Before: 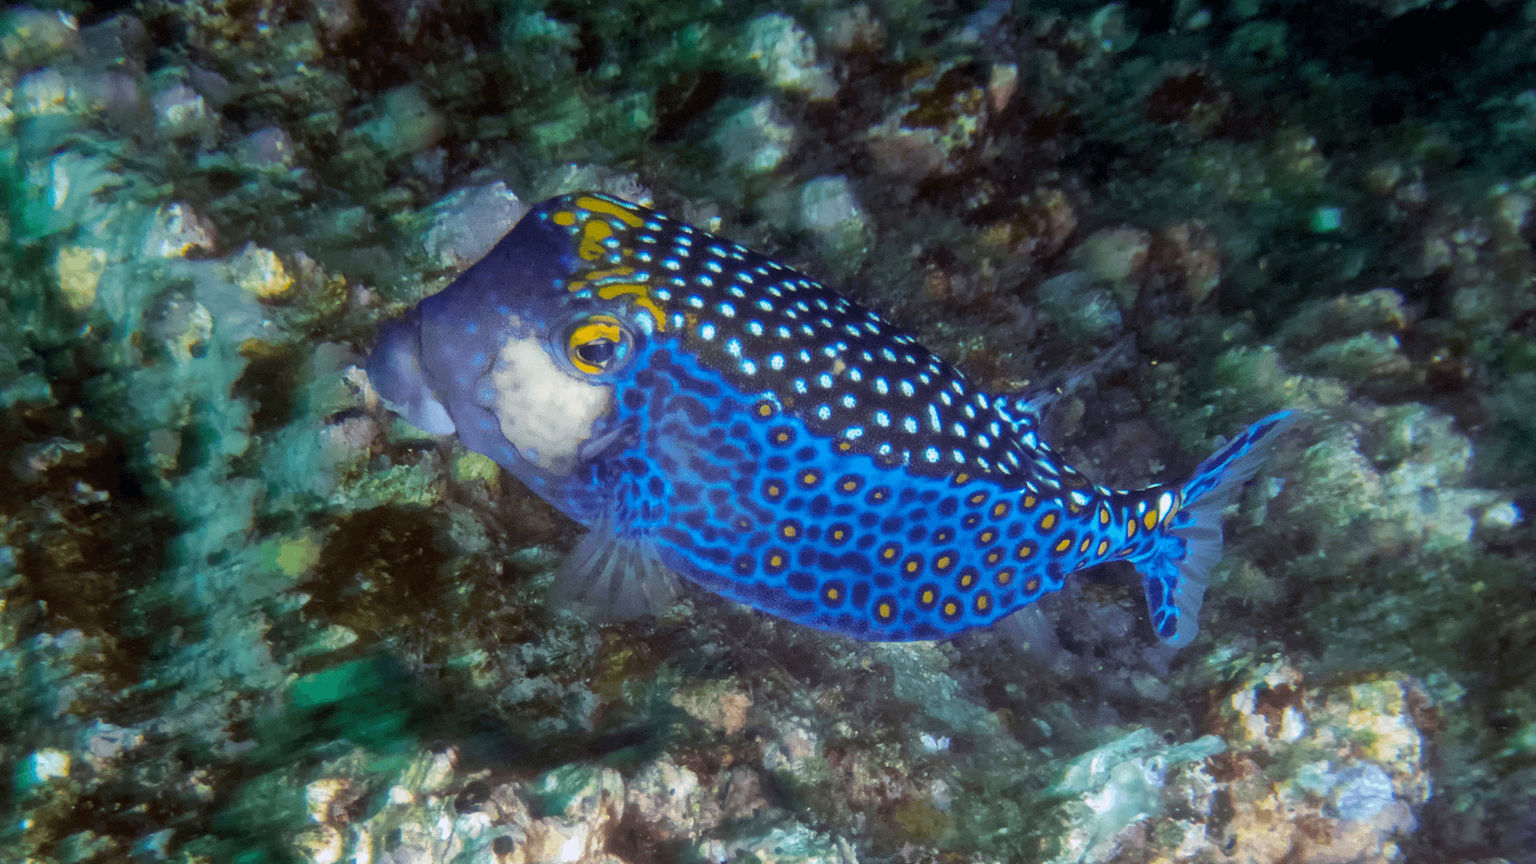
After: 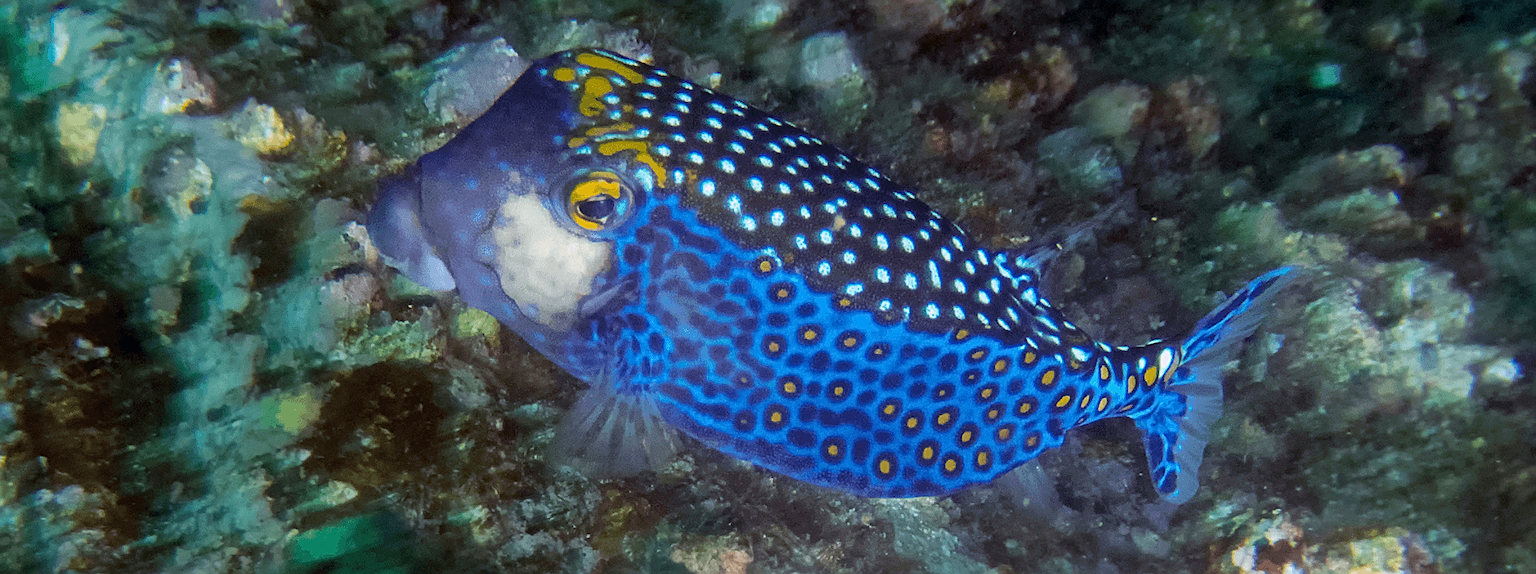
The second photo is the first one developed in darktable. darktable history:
sharpen: on, module defaults
crop: top 16.727%, bottom 16.727%
